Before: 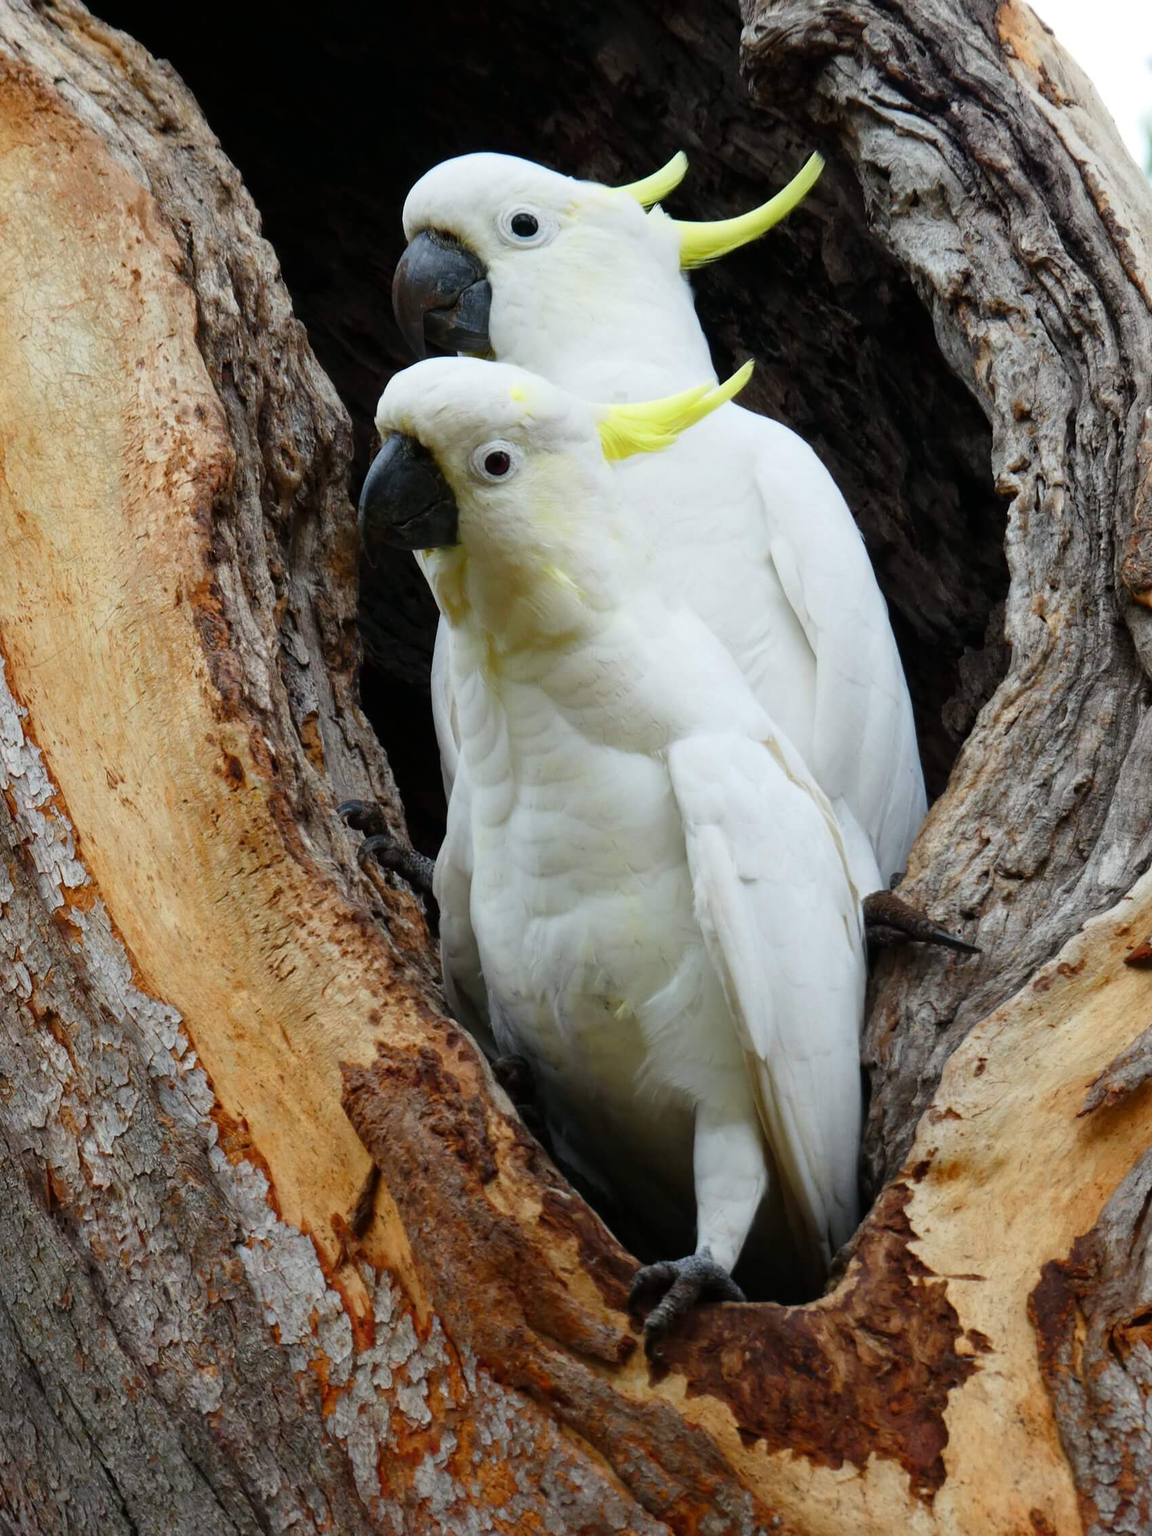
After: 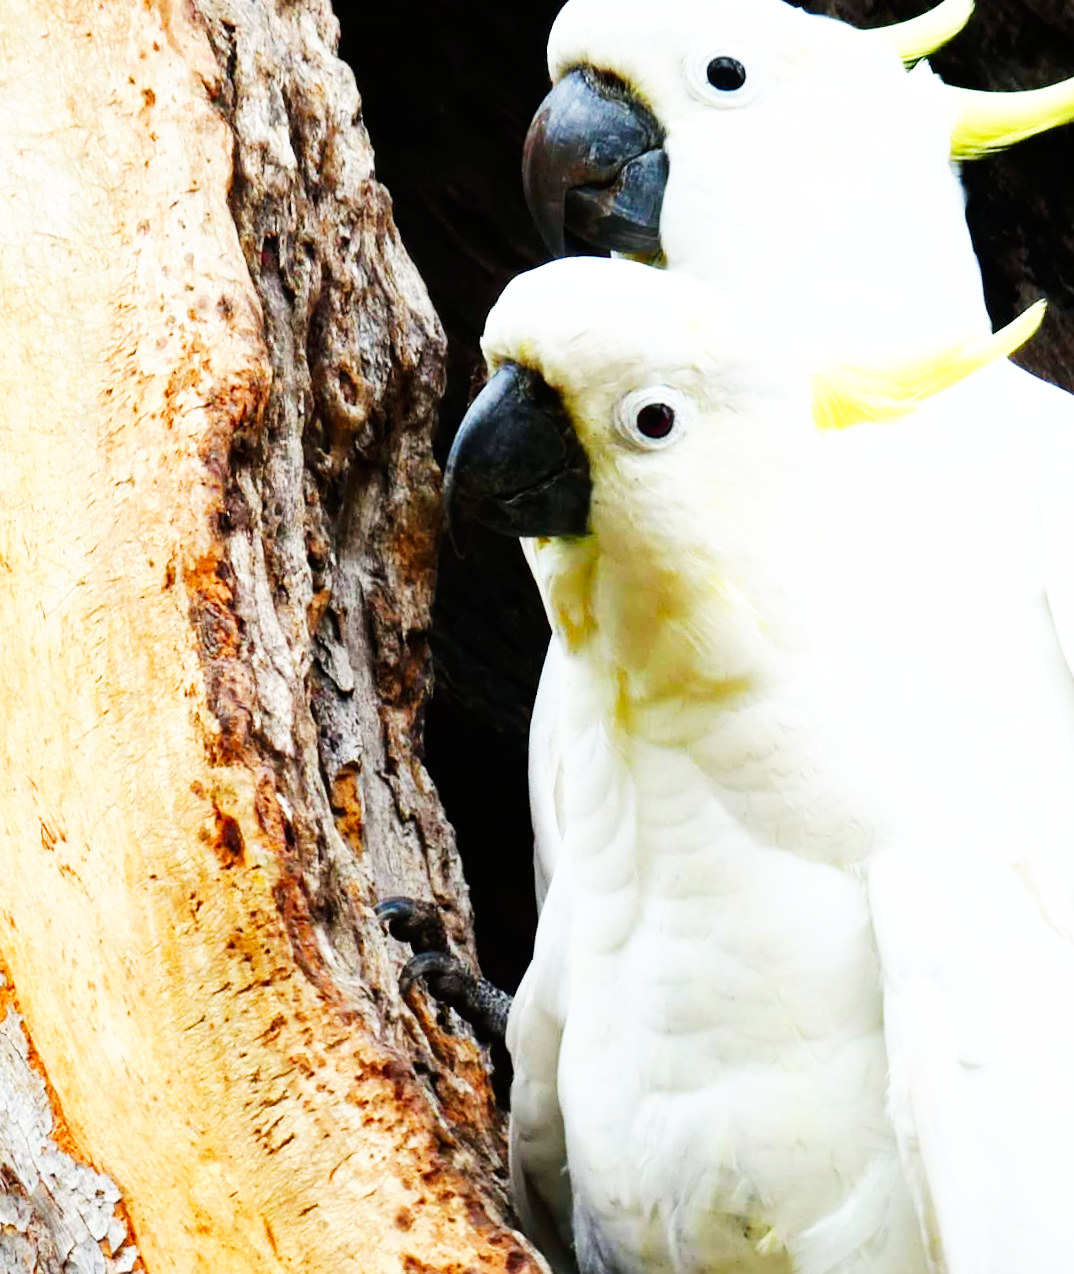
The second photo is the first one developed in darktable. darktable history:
base curve: curves: ch0 [(0, 0) (0.007, 0.004) (0.027, 0.03) (0.046, 0.07) (0.207, 0.54) (0.442, 0.872) (0.673, 0.972) (1, 1)], preserve colors none
exposure: exposure 0.258 EV, compensate highlight preservation false
crop and rotate: angle -4.99°, left 2.122%, top 6.945%, right 27.566%, bottom 30.519%
